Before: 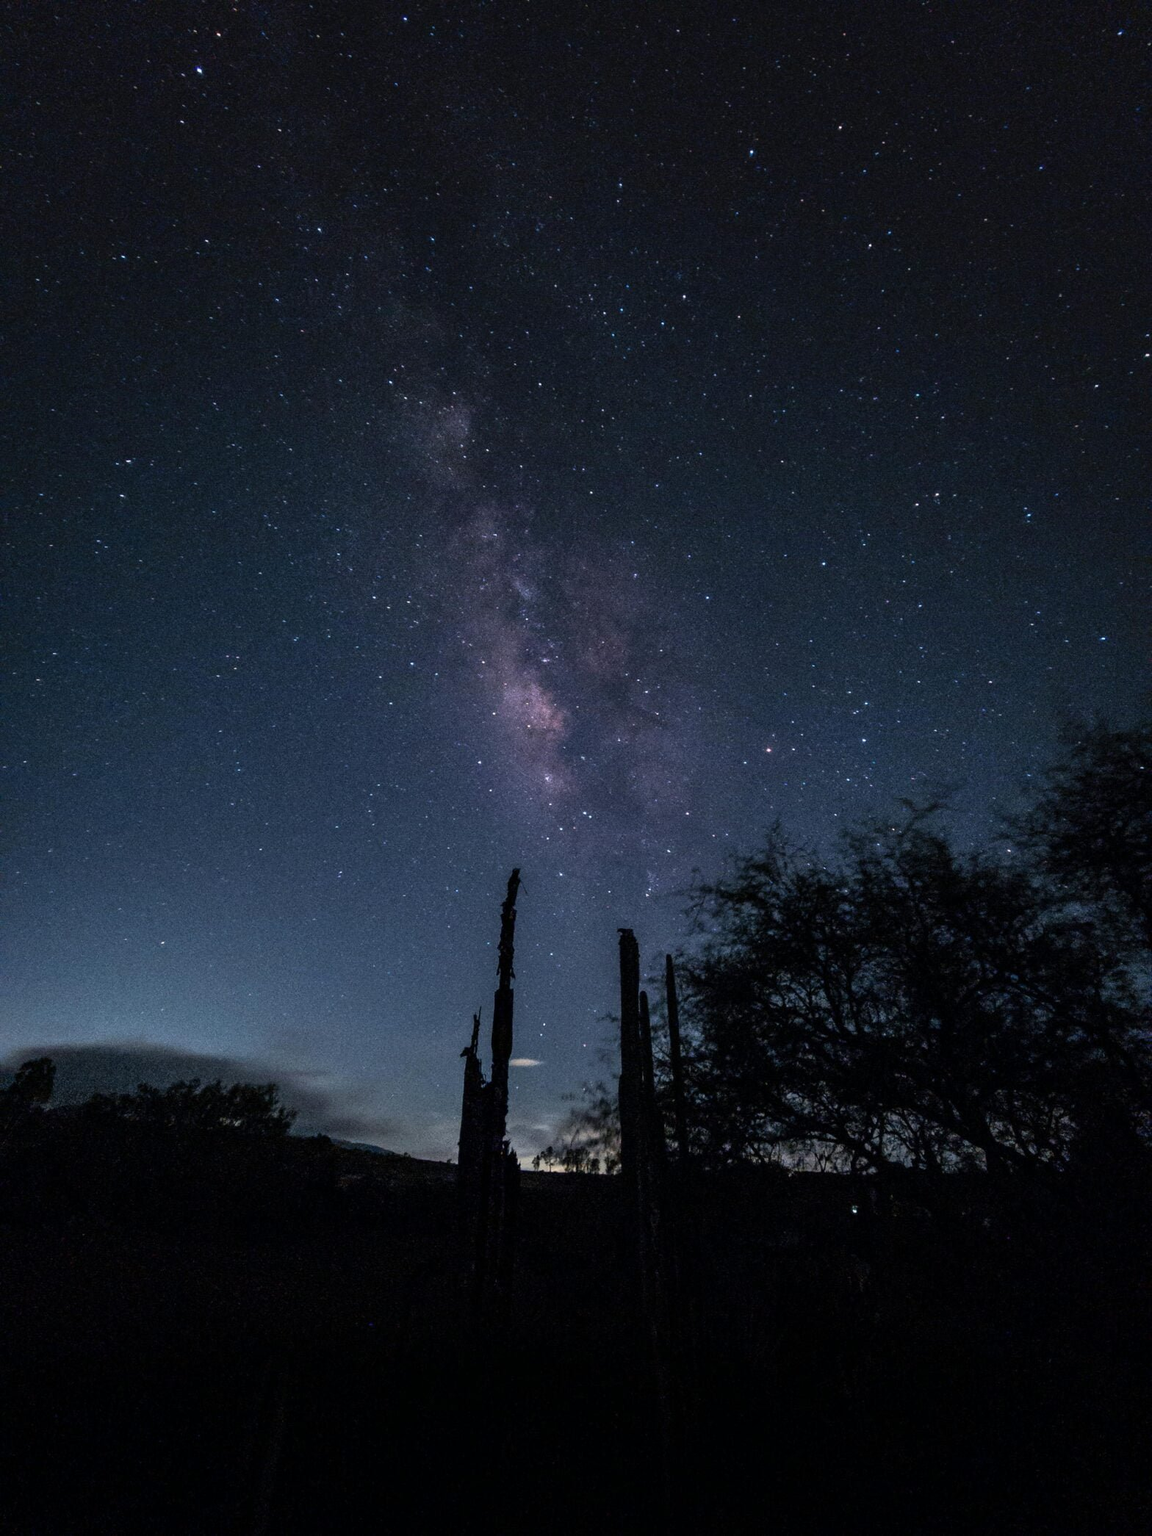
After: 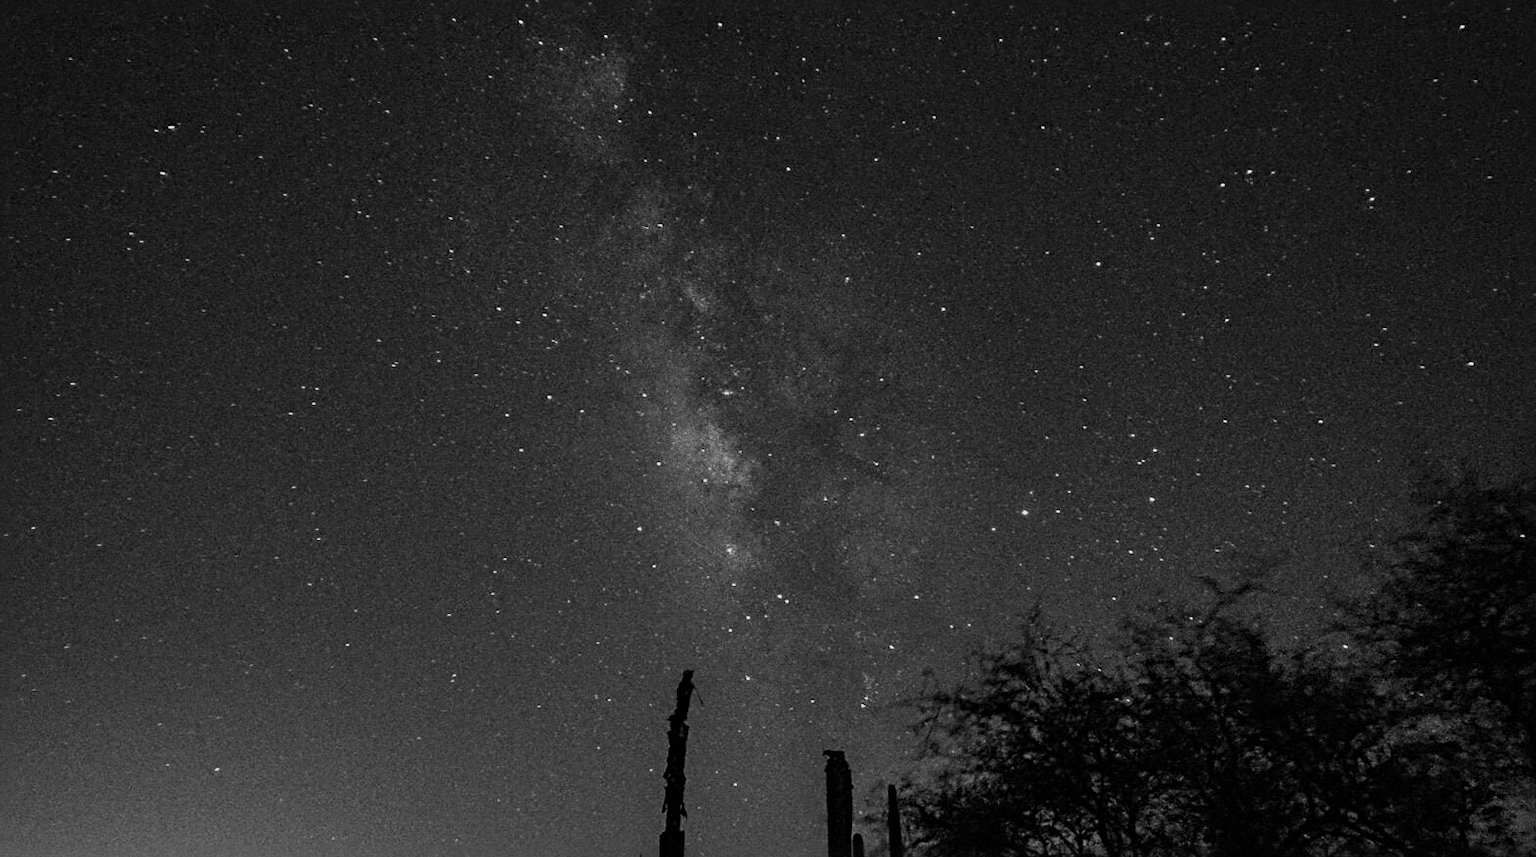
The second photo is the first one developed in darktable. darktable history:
sigmoid: contrast 1.22, skew 0.65
sharpen: radius 4.883
white balance: red 1.009, blue 0.985
monochrome: a -74.22, b 78.2
crop and rotate: top 23.84%, bottom 34.294%
bloom: on, module defaults
